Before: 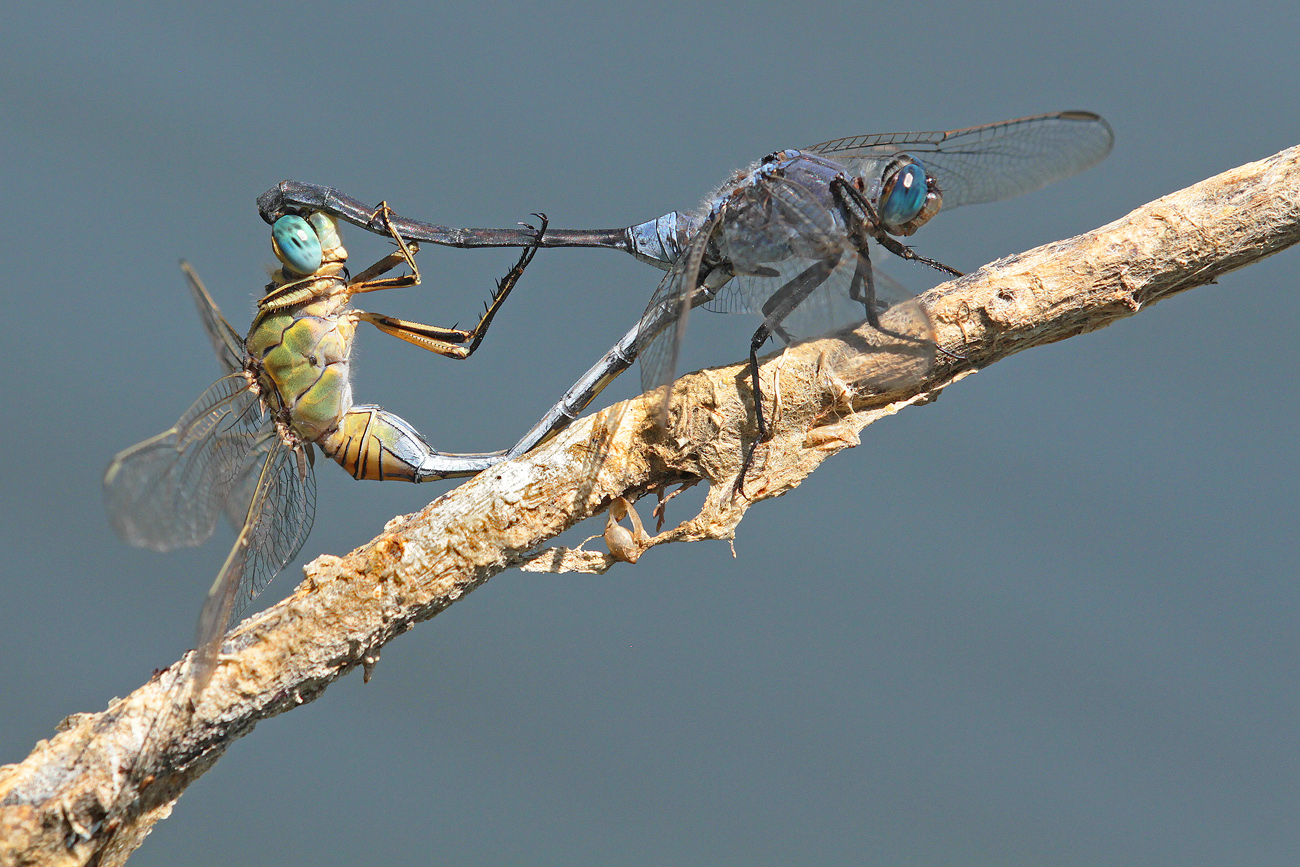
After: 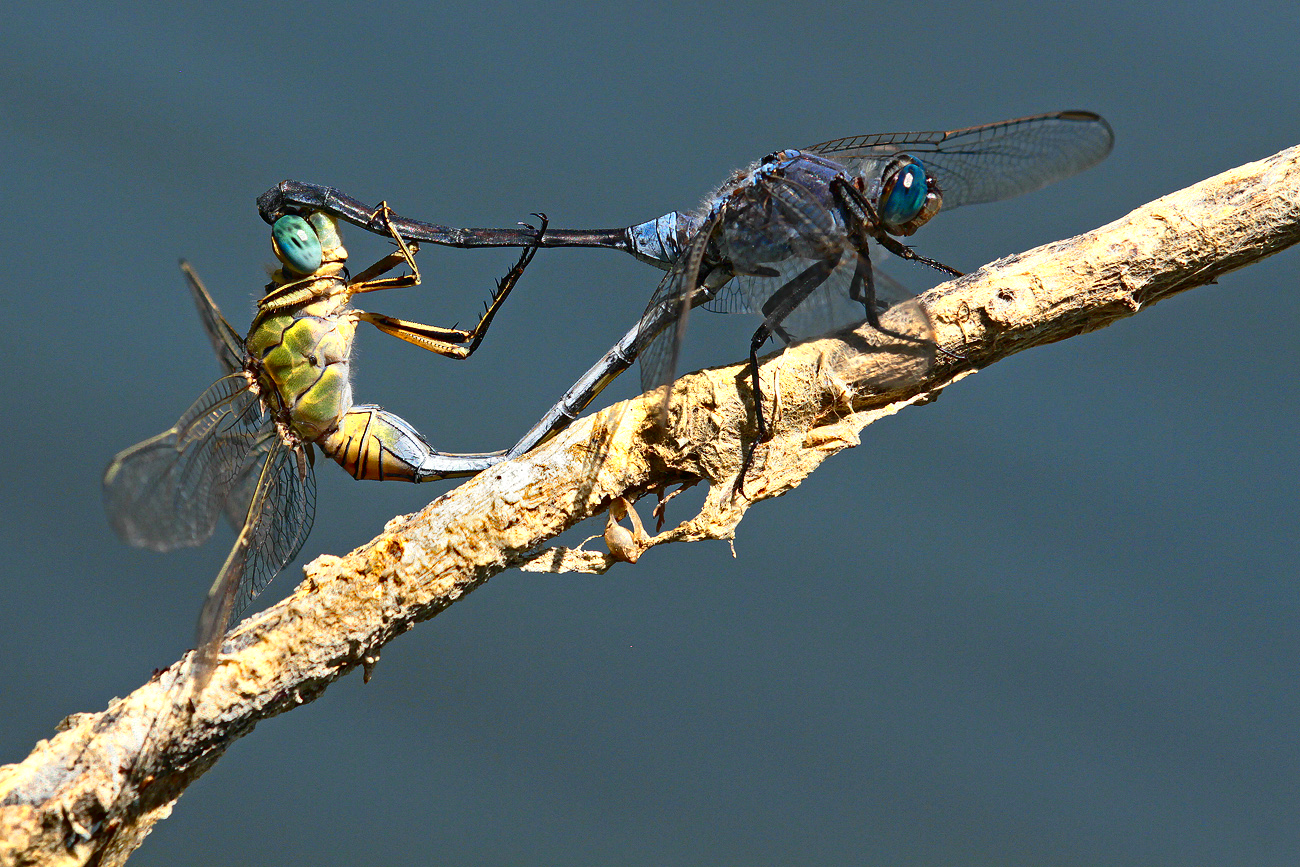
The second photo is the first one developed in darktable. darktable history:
contrast brightness saturation: contrast 0.187, brightness -0.221, saturation 0.119
color zones: curves: ch0 [(0.099, 0.624) (0.257, 0.596) (0.384, 0.376) (0.529, 0.492) (0.697, 0.564) (0.768, 0.532) (0.908, 0.644)]; ch1 [(0.112, 0.564) (0.254, 0.612) (0.432, 0.676) (0.592, 0.456) (0.743, 0.684) (0.888, 0.536)]; ch2 [(0.25, 0.5) (0.469, 0.36) (0.75, 0.5)]
